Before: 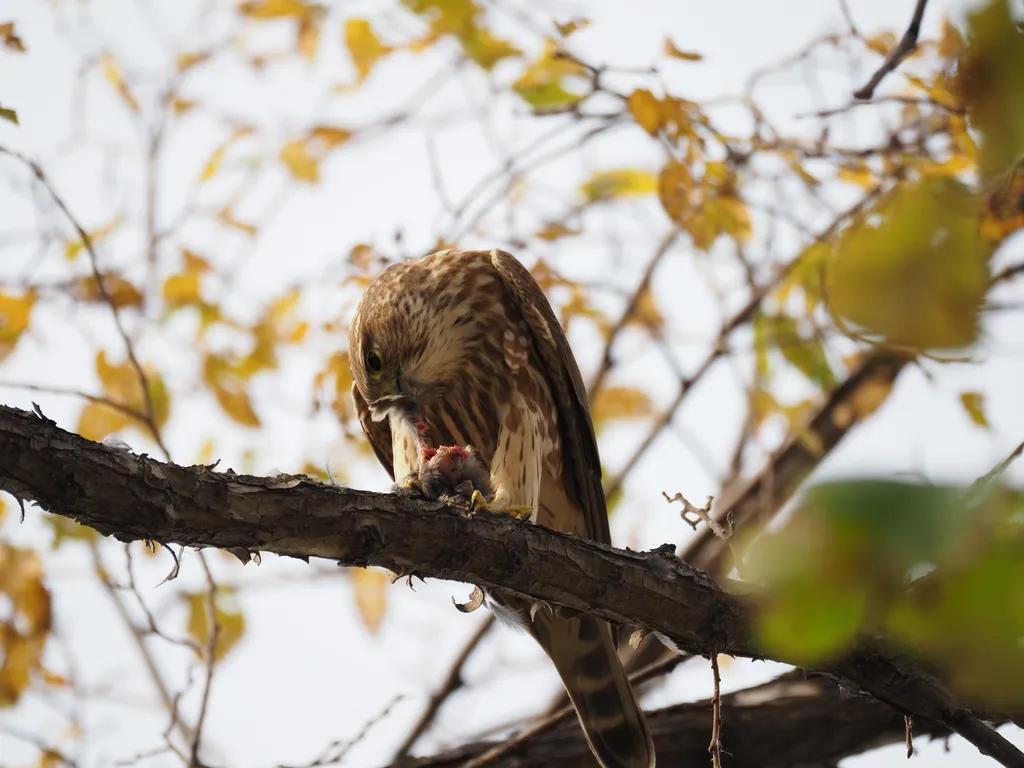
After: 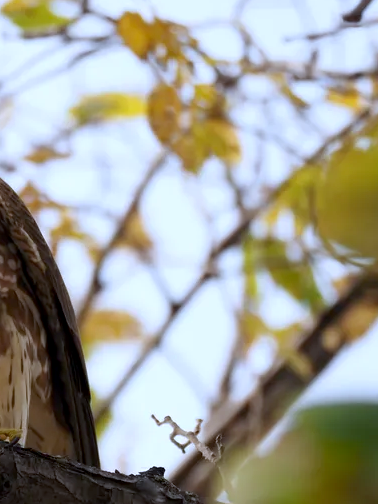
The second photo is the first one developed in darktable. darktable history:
exposure: black level correction 0.005, exposure 0.014 EV, compensate highlight preservation false
crop and rotate: left 49.936%, top 10.094%, right 13.136%, bottom 24.256%
white balance: red 0.948, green 1.02, blue 1.176
